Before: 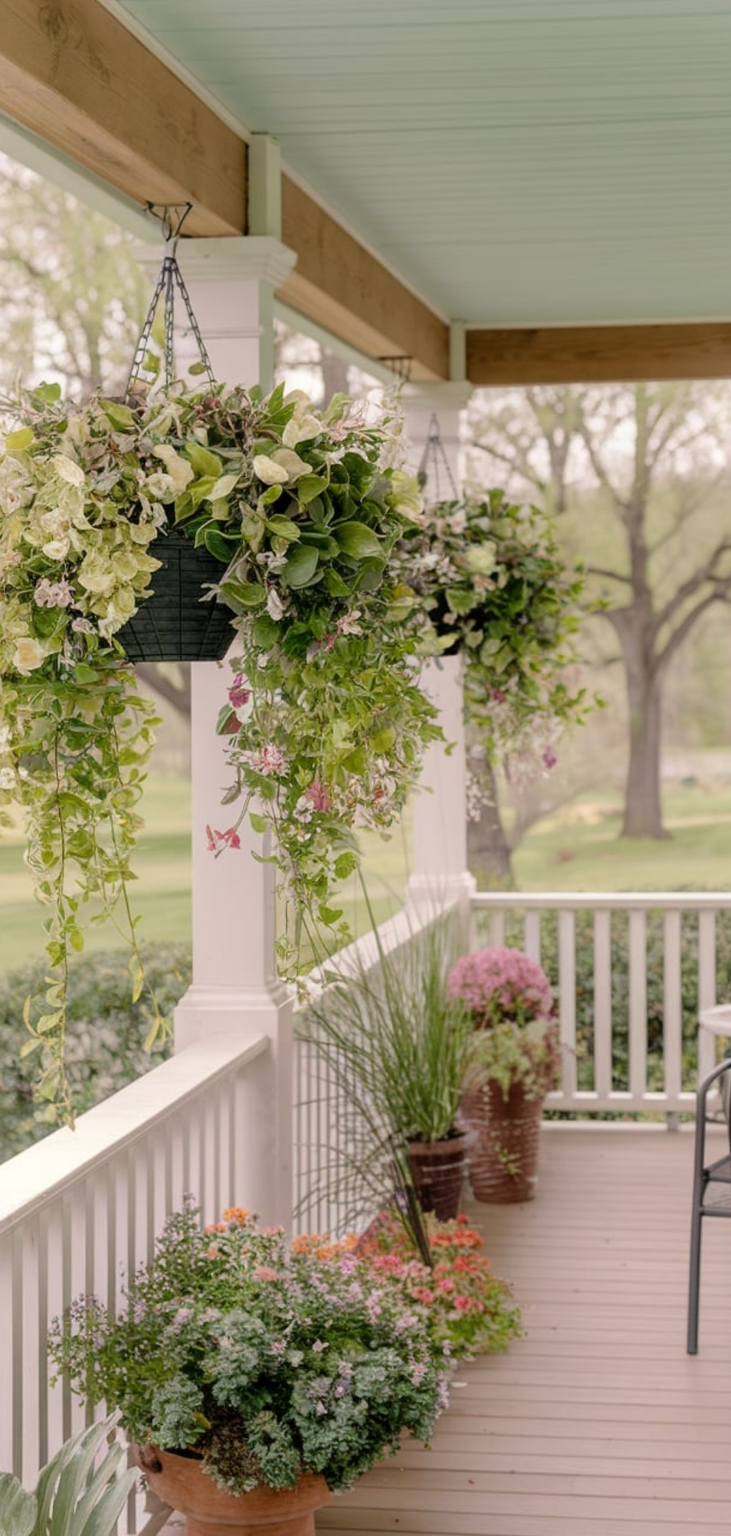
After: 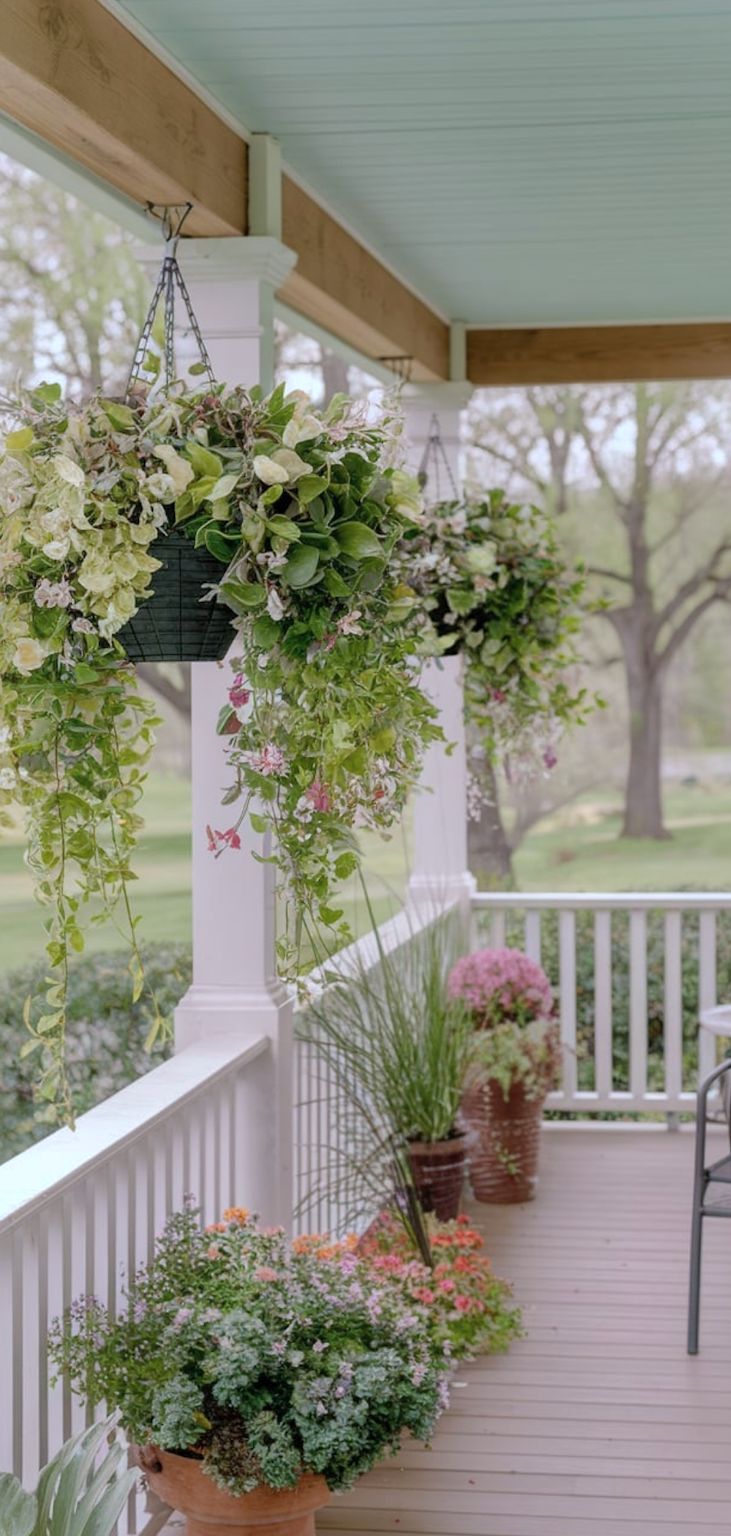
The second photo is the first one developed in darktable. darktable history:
color calibration: x 0.37, y 0.382, temperature 4318.95 K
shadows and highlights: on, module defaults
